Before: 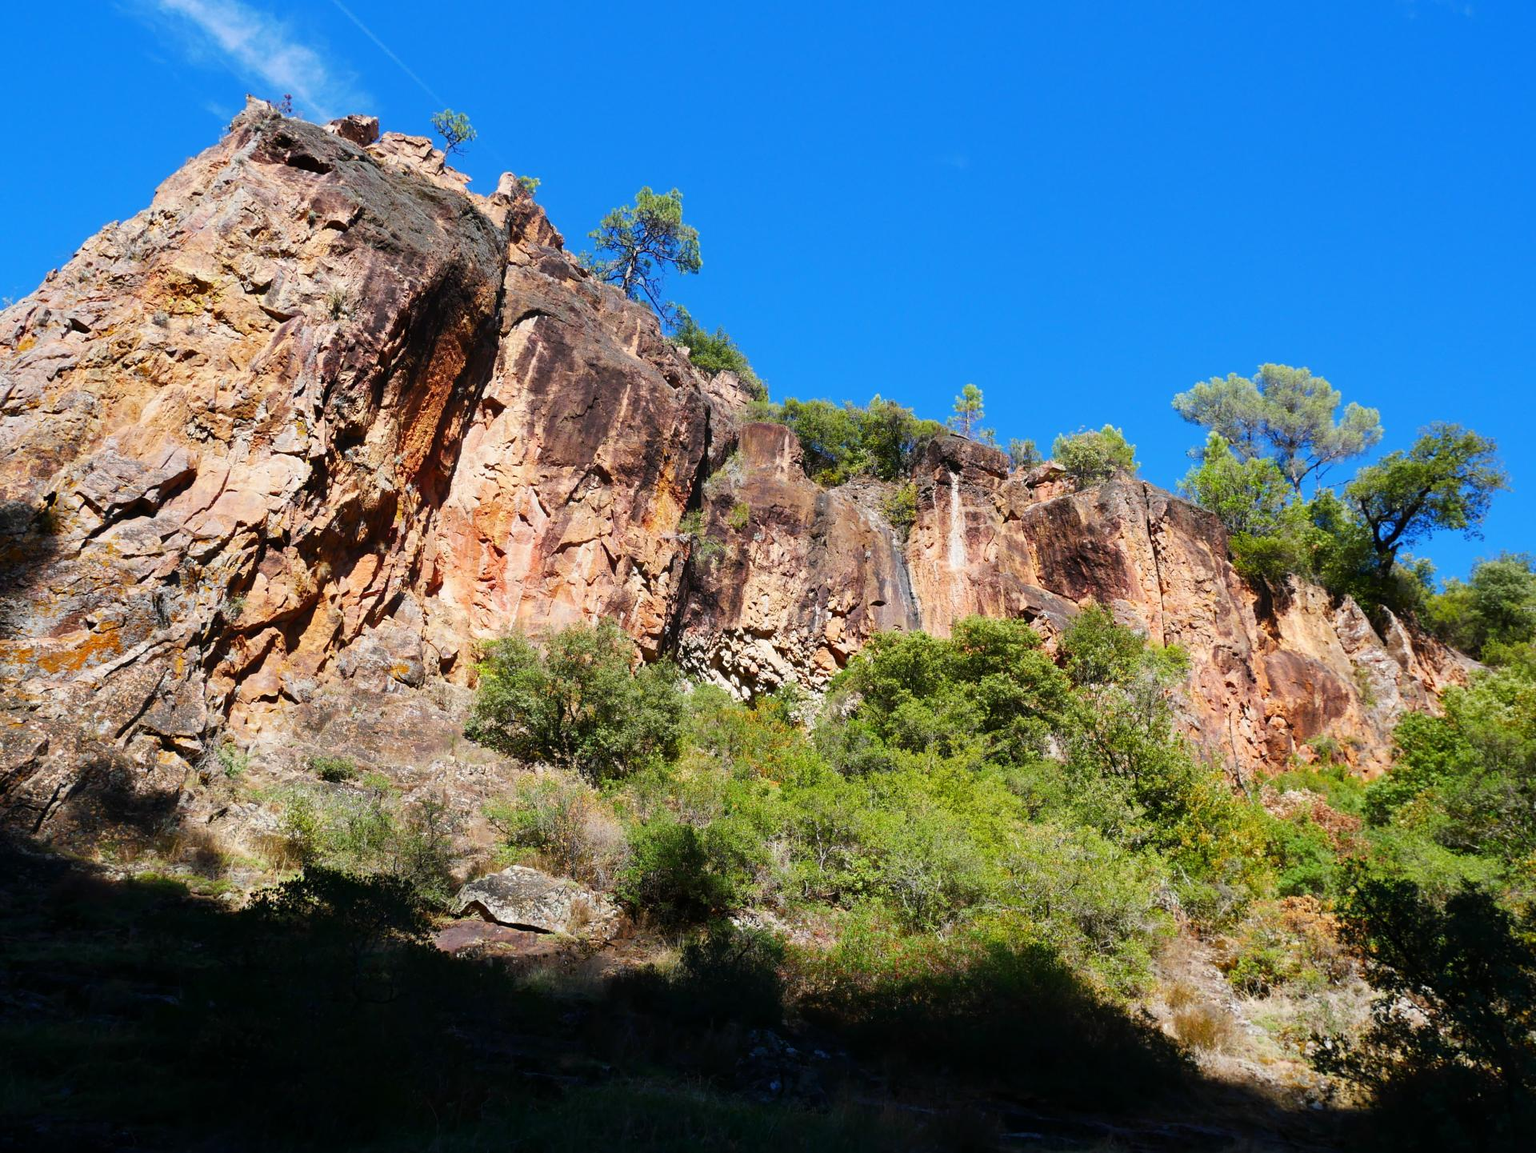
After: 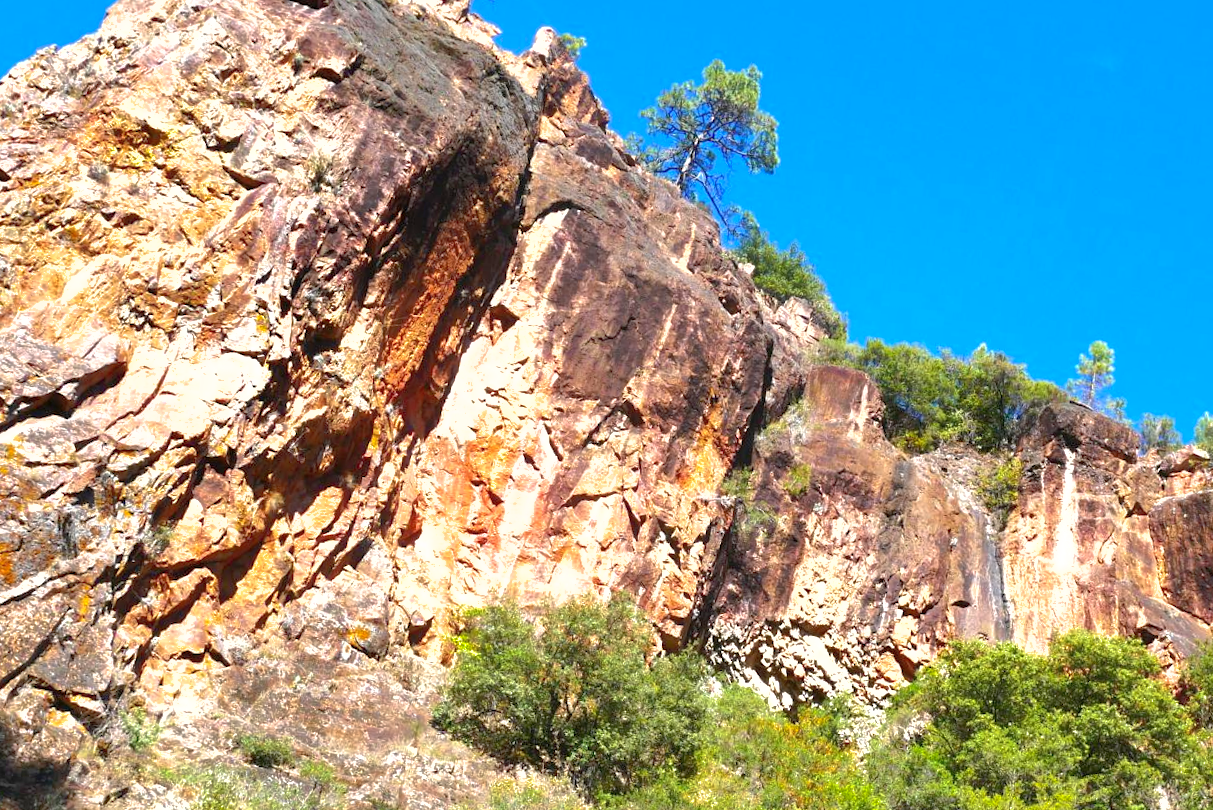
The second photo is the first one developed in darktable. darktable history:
crop and rotate: angle -4.99°, left 2.122%, top 6.945%, right 27.566%, bottom 30.519%
exposure: exposure 0.77 EV, compensate highlight preservation false
shadows and highlights: on, module defaults
